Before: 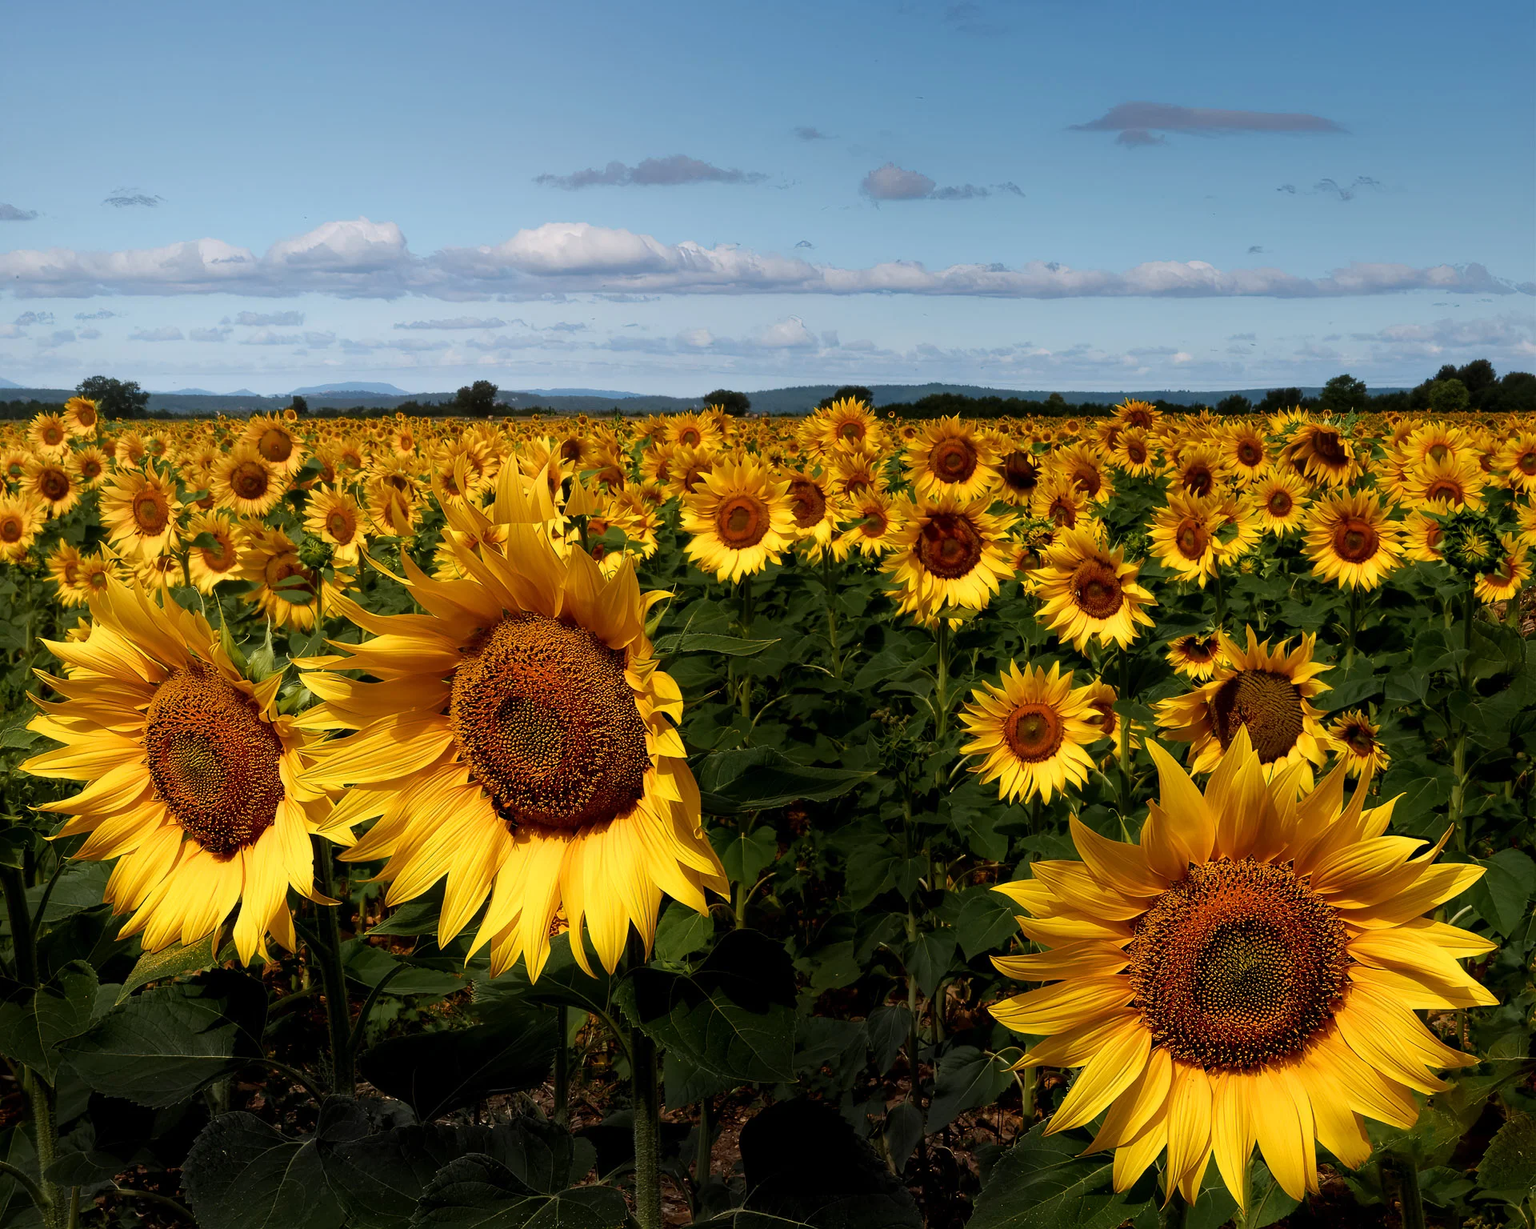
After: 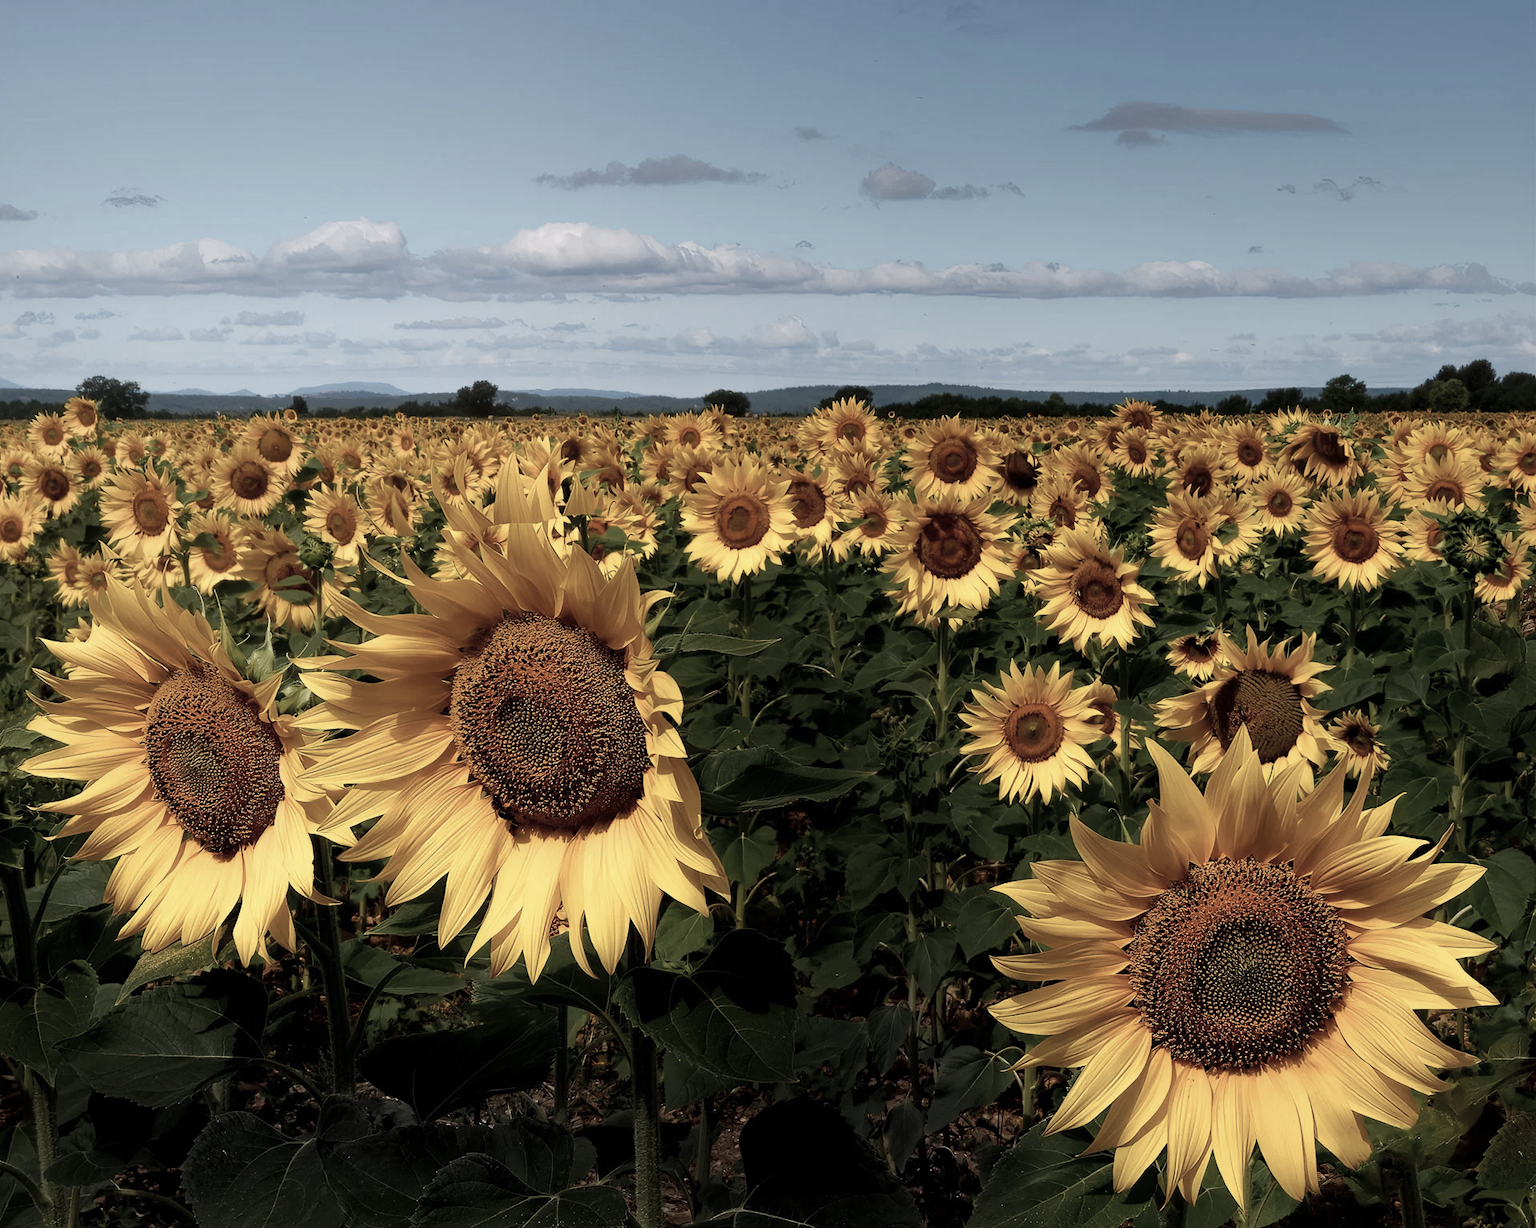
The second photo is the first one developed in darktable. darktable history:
color correction: highlights b* 0.015, saturation 0.56
